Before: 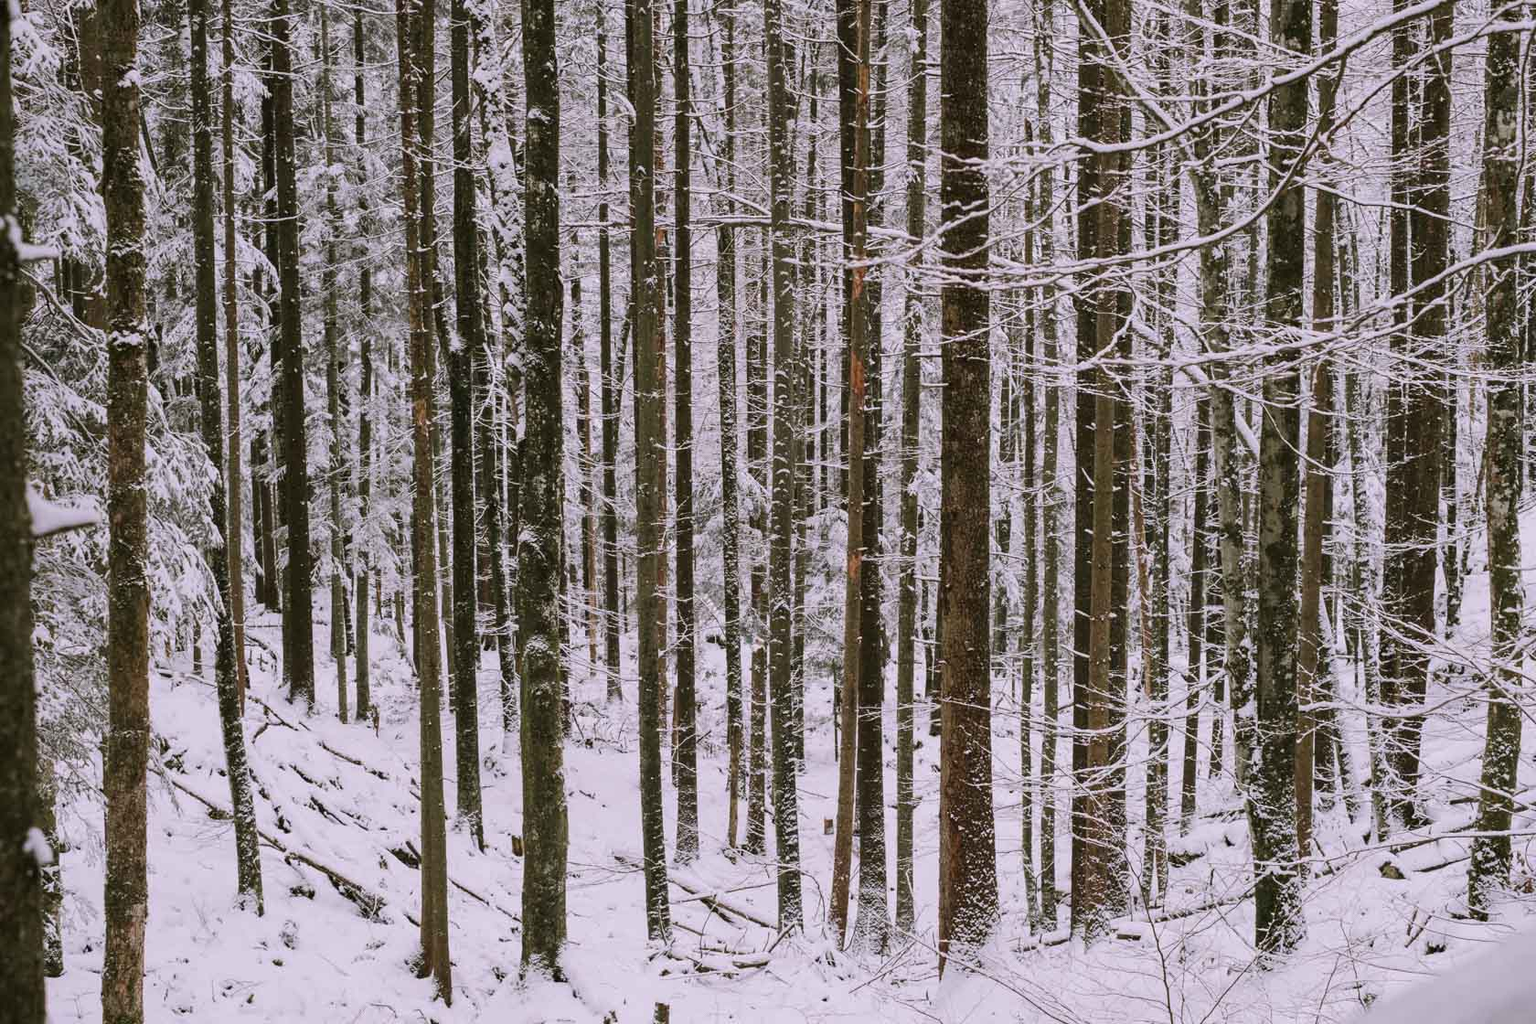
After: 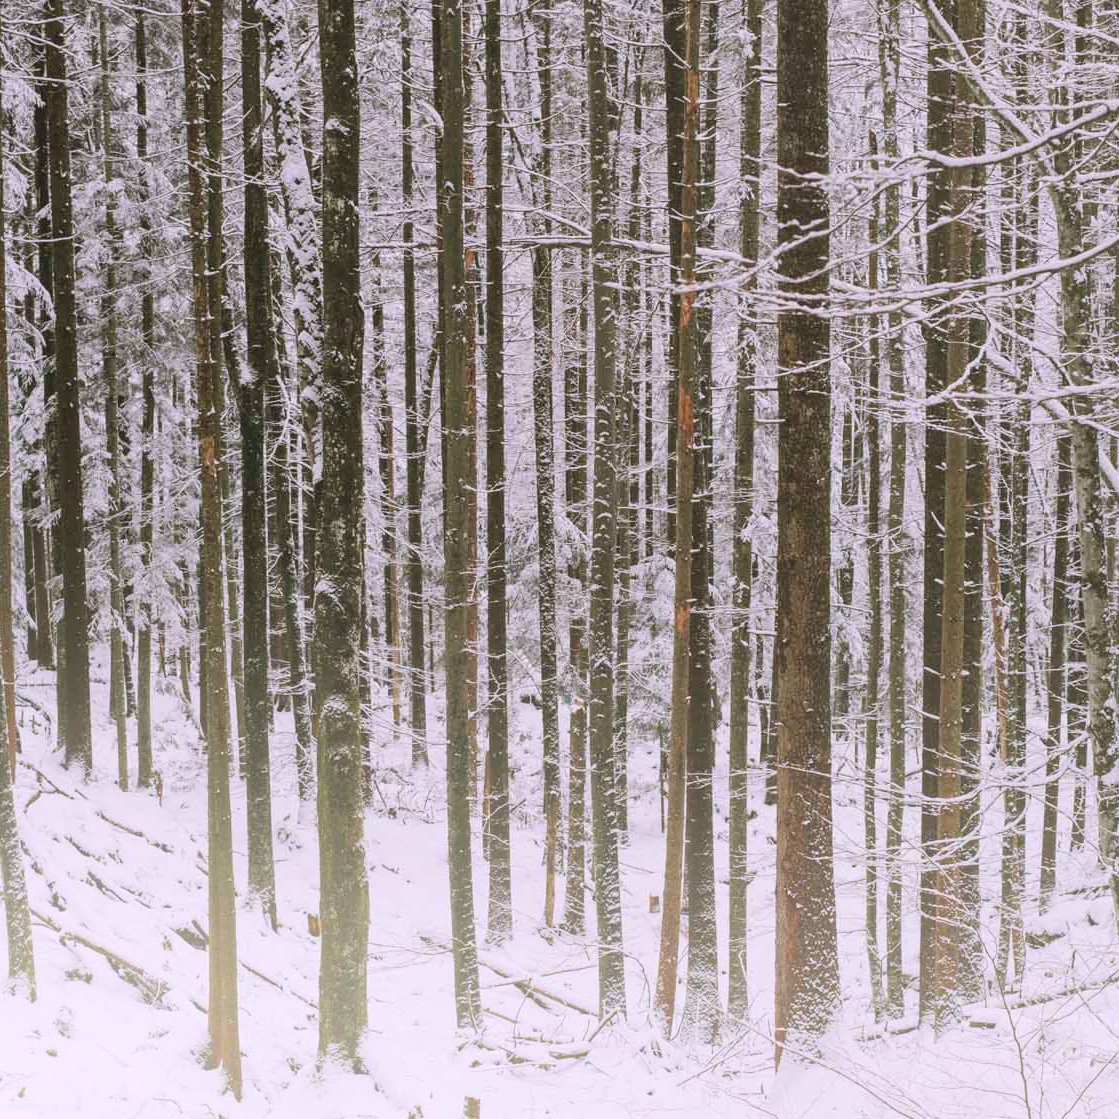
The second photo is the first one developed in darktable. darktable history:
bloom: size 40%
crop and rotate: left 15.055%, right 18.278%
